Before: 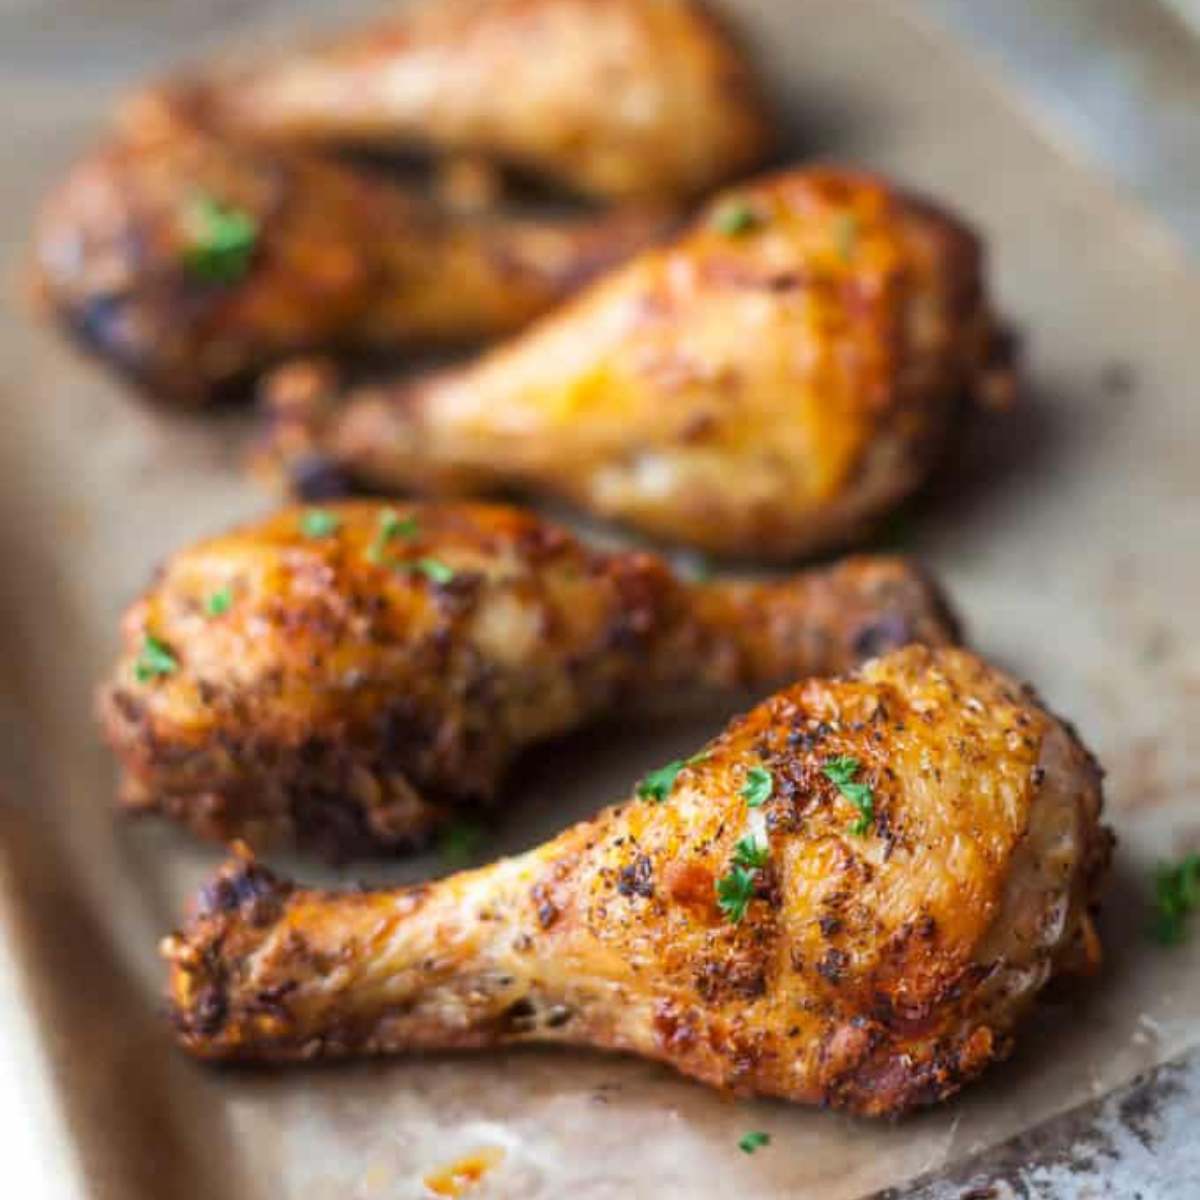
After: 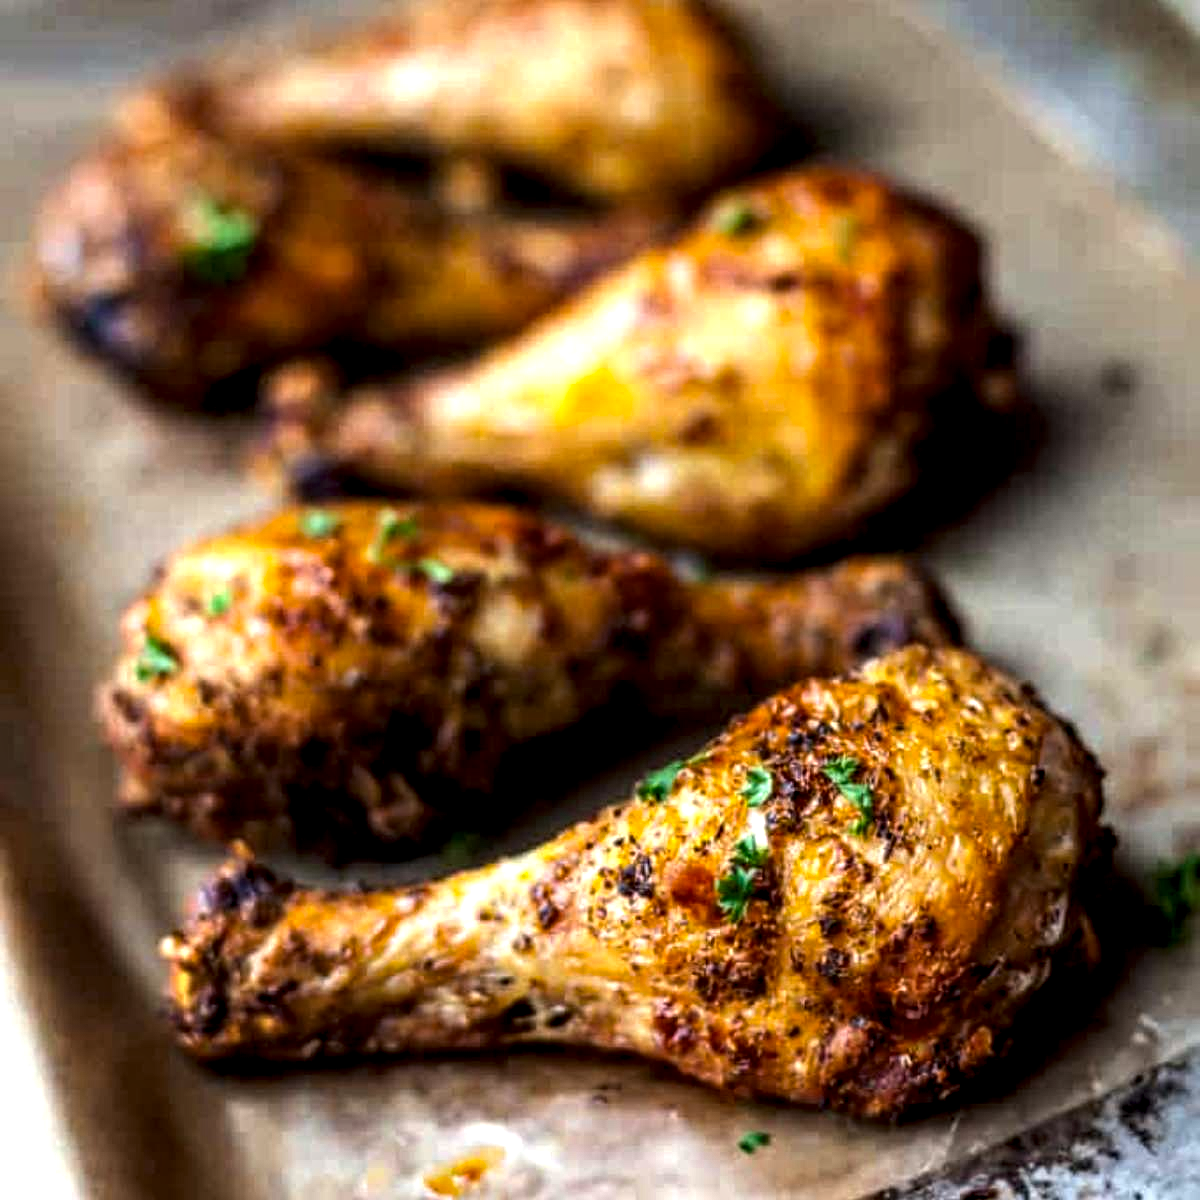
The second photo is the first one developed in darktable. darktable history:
color balance rgb: shadows lift › luminance -10%, power › luminance -9%, linear chroma grading › global chroma 10%, global vibrance 10%, contrast 15%, saturation formula JzAzBz (2021)
local contrast: highlights 60%, shadows 60%, detail 160%
rgb levels: preserve colors max RGB
haze removal: compatibility mode true, adaptive false
